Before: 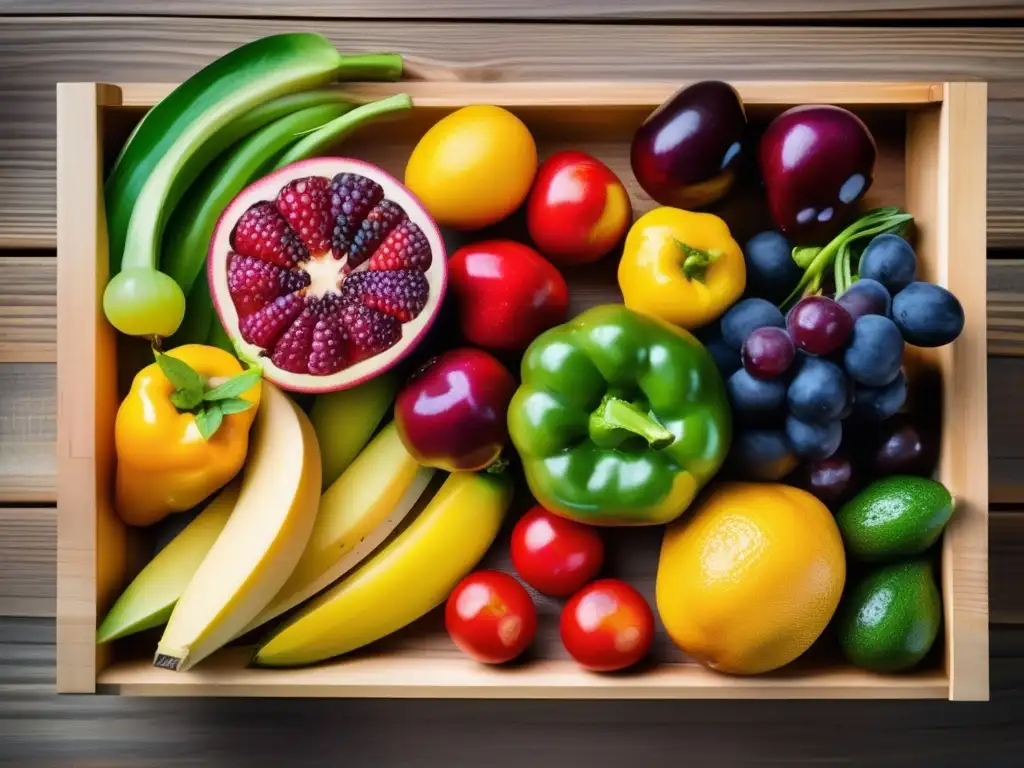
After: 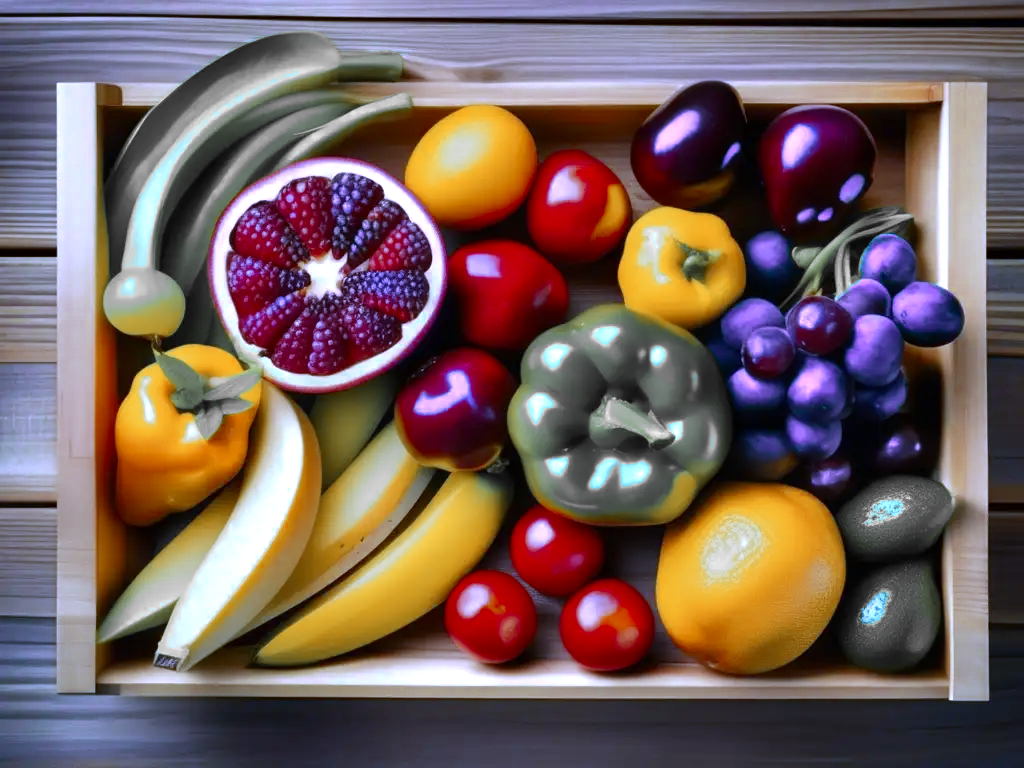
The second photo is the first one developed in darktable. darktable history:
color zones: curves: ch0 [(0, 0.363) (0.128, 0.373) (0.25, 0.5) (0.402, 0.407) (0.521, 0.525) (0.63, 0.559) (0.729, 0.662) (0.867, 0.471)]; ch1 [(0, 0.515) (0.136, 0.618) (0.25, 0.5) (0.378, 0) (0.516, 0) (0.622, 0.593) (0.737, 0.819) (0.87, 0.593)]; ch2 [(0, 0.529) (0.128, 0.471) (0.282, 0.451) (0.386, 0.662) (0.516, 0.525) (0.633, 0.554) (0.75, 0.62) (0.875, 0.441)]
white balance: red 0.871, blue 1.249
